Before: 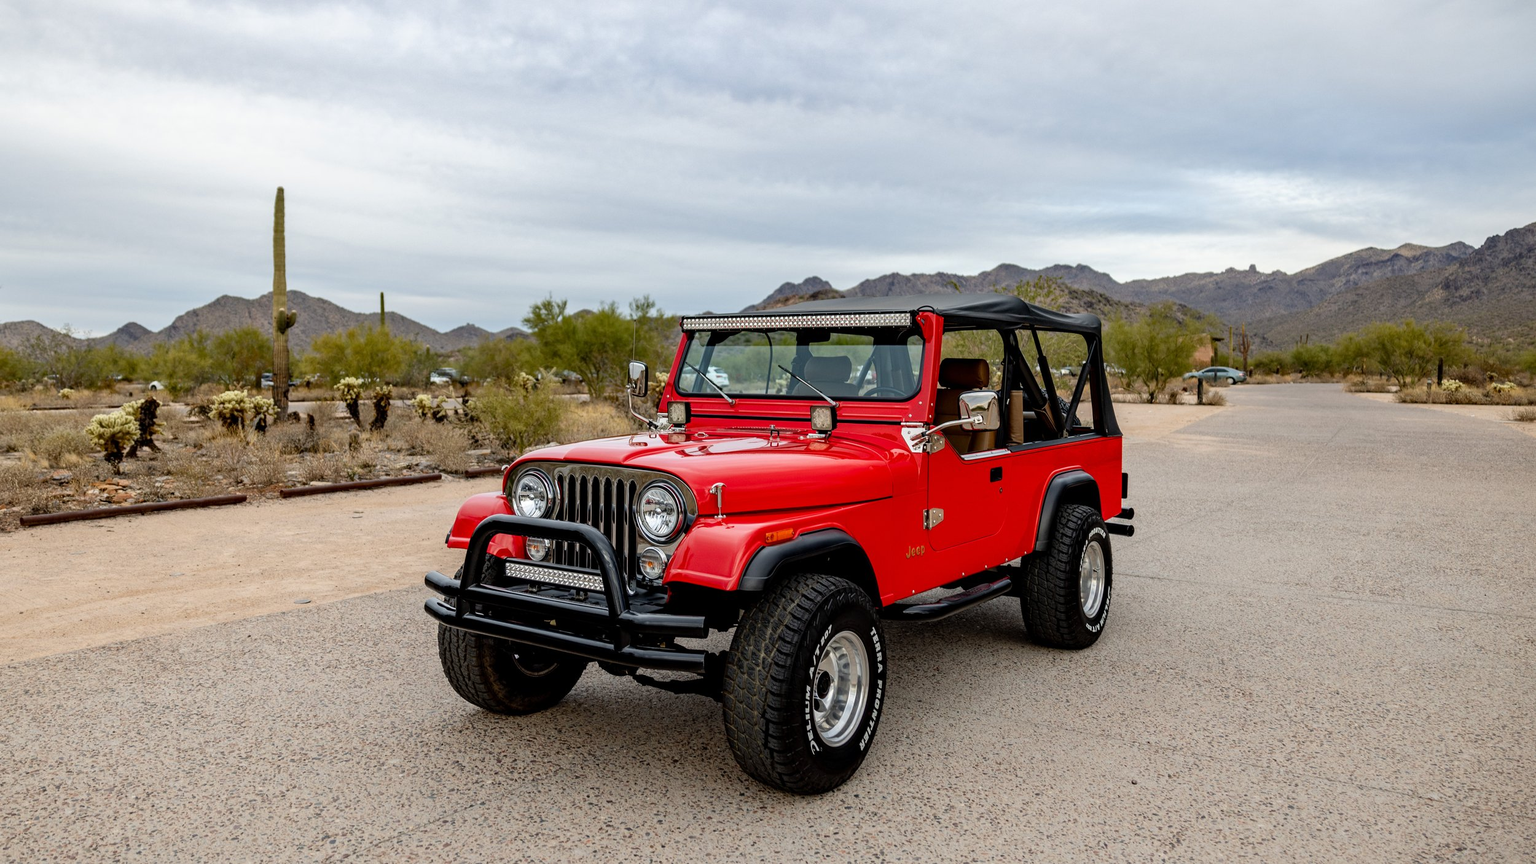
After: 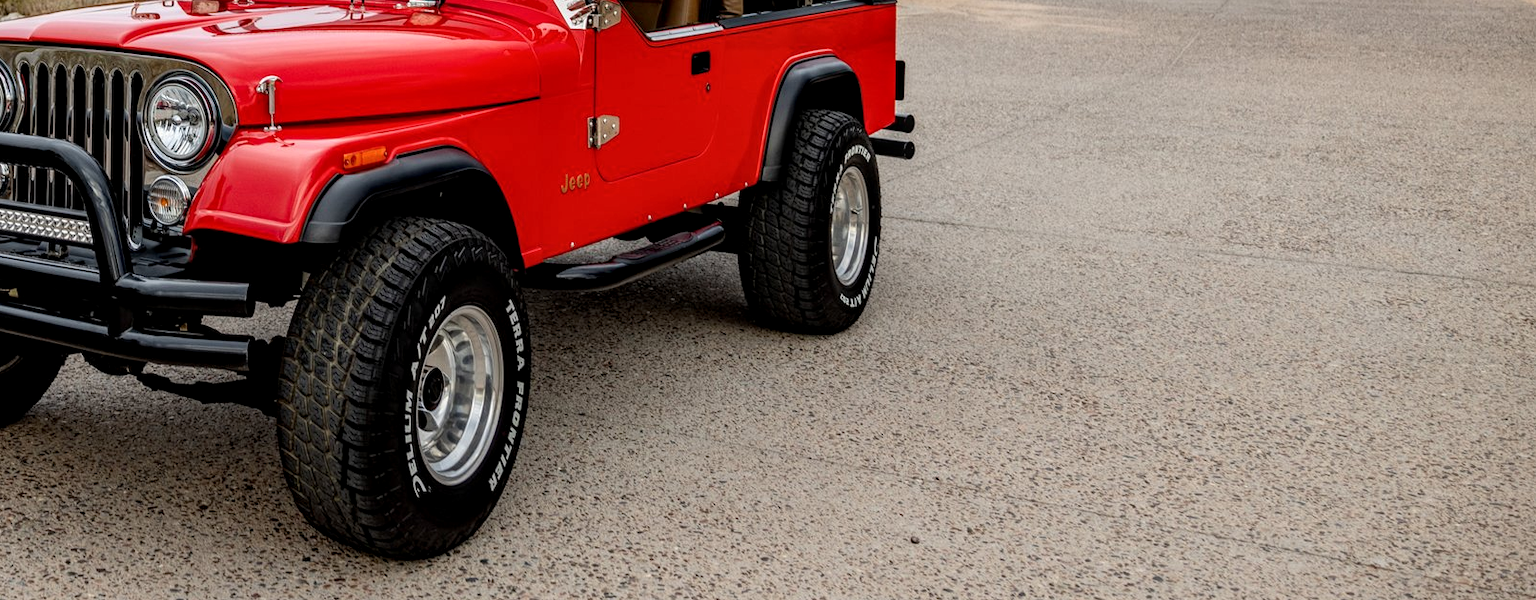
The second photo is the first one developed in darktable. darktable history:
crop and rotate: left 35.509%, top 50.238%, bottom 4.934%
local contrast: on, module defaults
